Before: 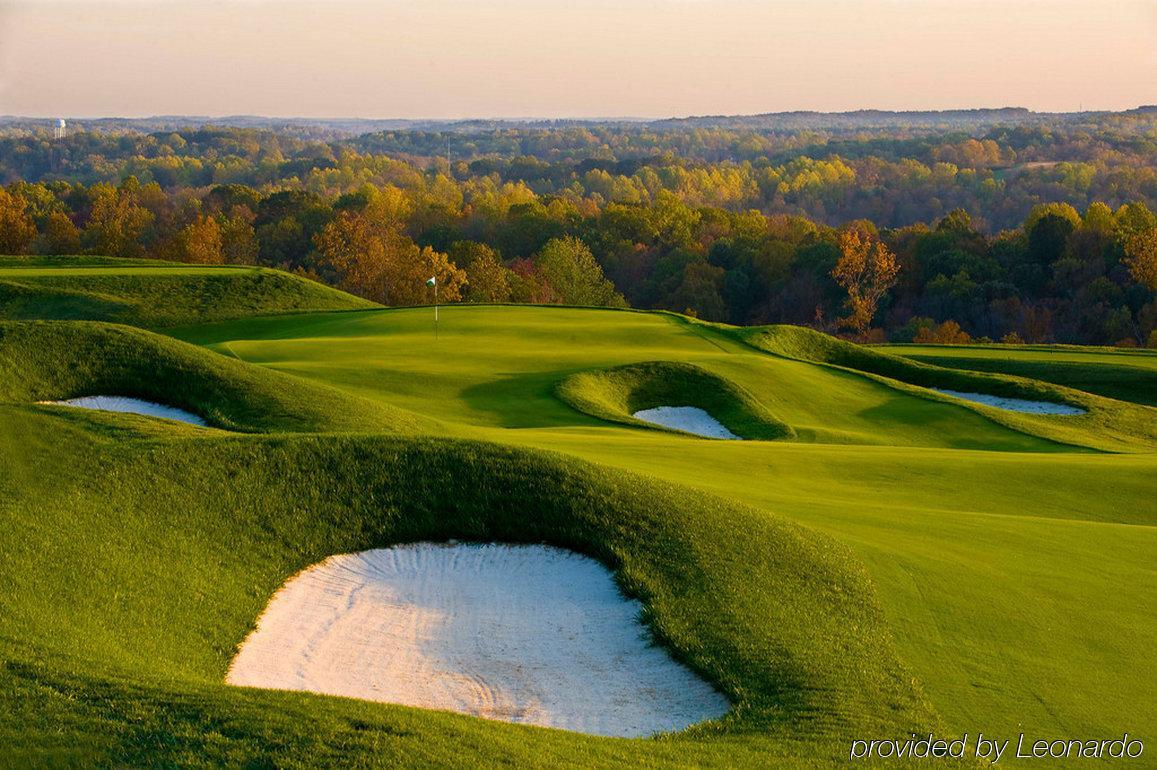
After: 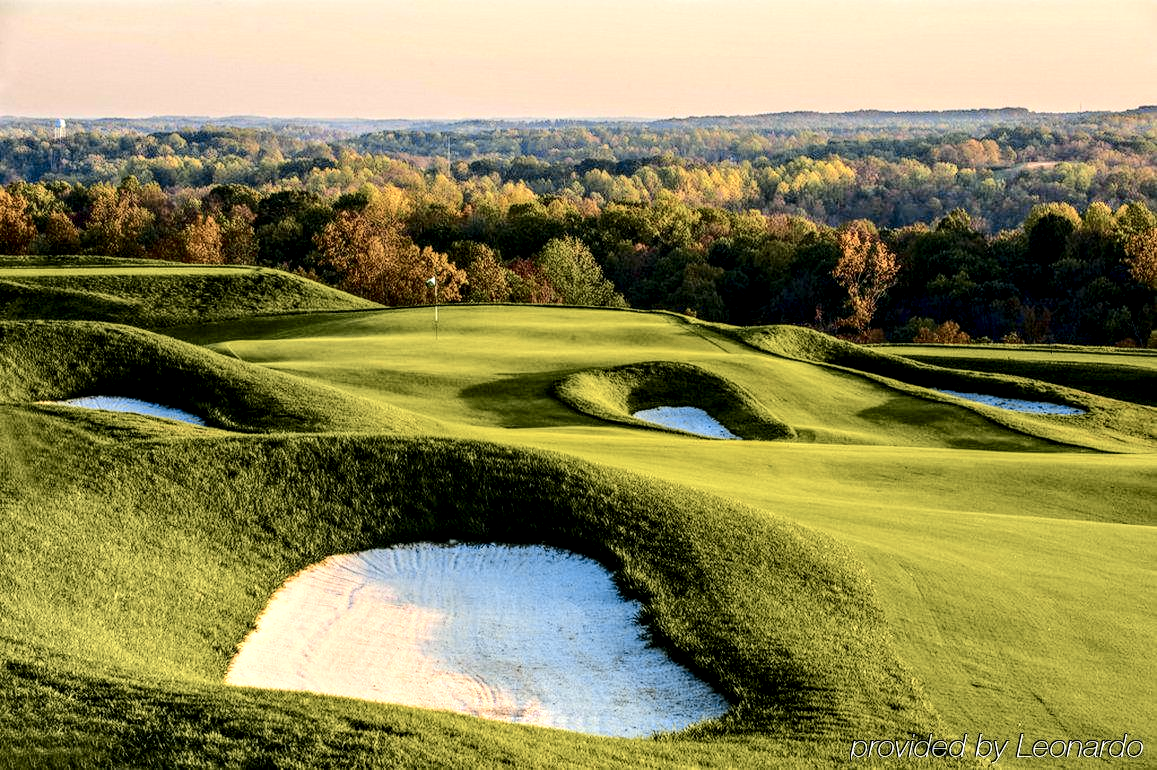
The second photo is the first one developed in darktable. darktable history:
tone curve: curves: ch0 [(0, 0) (0.21, 0.21) (0.43, 0.586) (0.65, 0.793) (1, 1)]; ch1 [(0, 0) (0.382, 0.447) (0.492, 0.484) (0.544, 0.547) (0.583, 0.578) (0.599, 0.595) (0.67, 0.673) (1, 1)]; ch2 [(0, 0) (0.411, 0.382) (0.492, 0.5) (0.531, 0.534) (0.56, 0.573) (0.599, 0.602) (0.696, 0.693) (1, 1)], color space Lab, independent channels, preserve colors none
local contrast: highlights 19%, detail 186%
